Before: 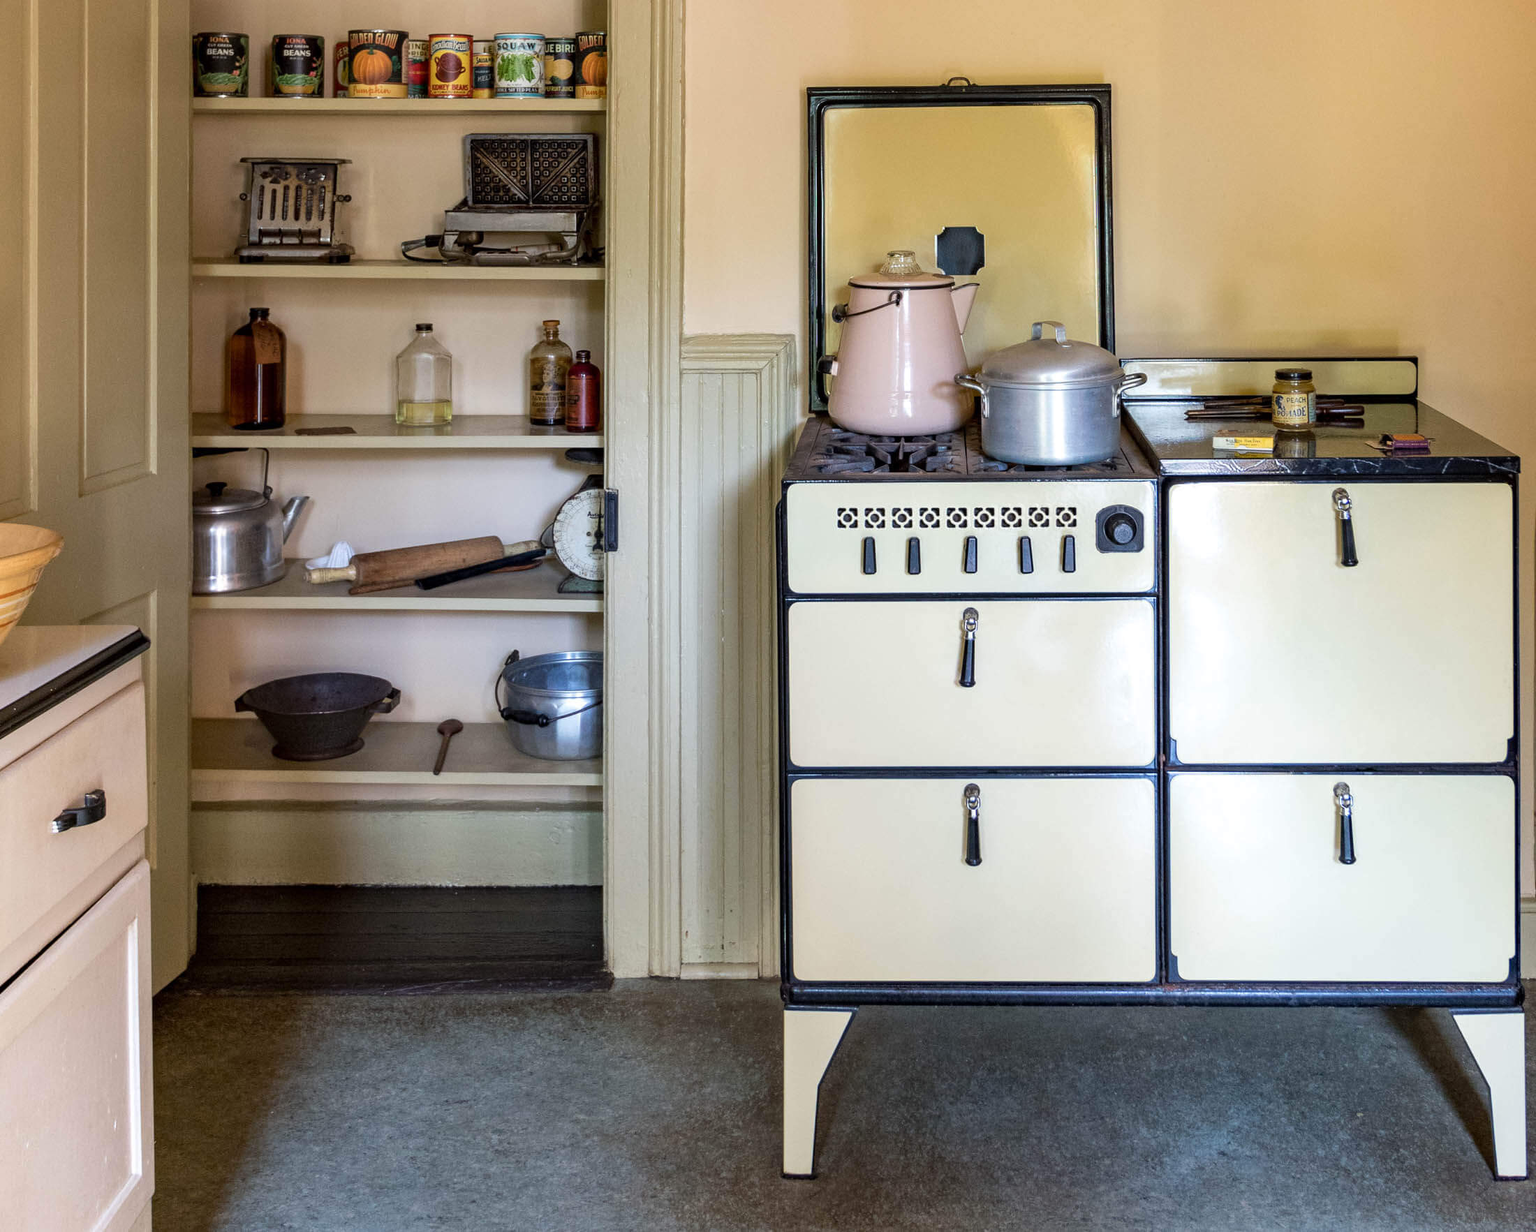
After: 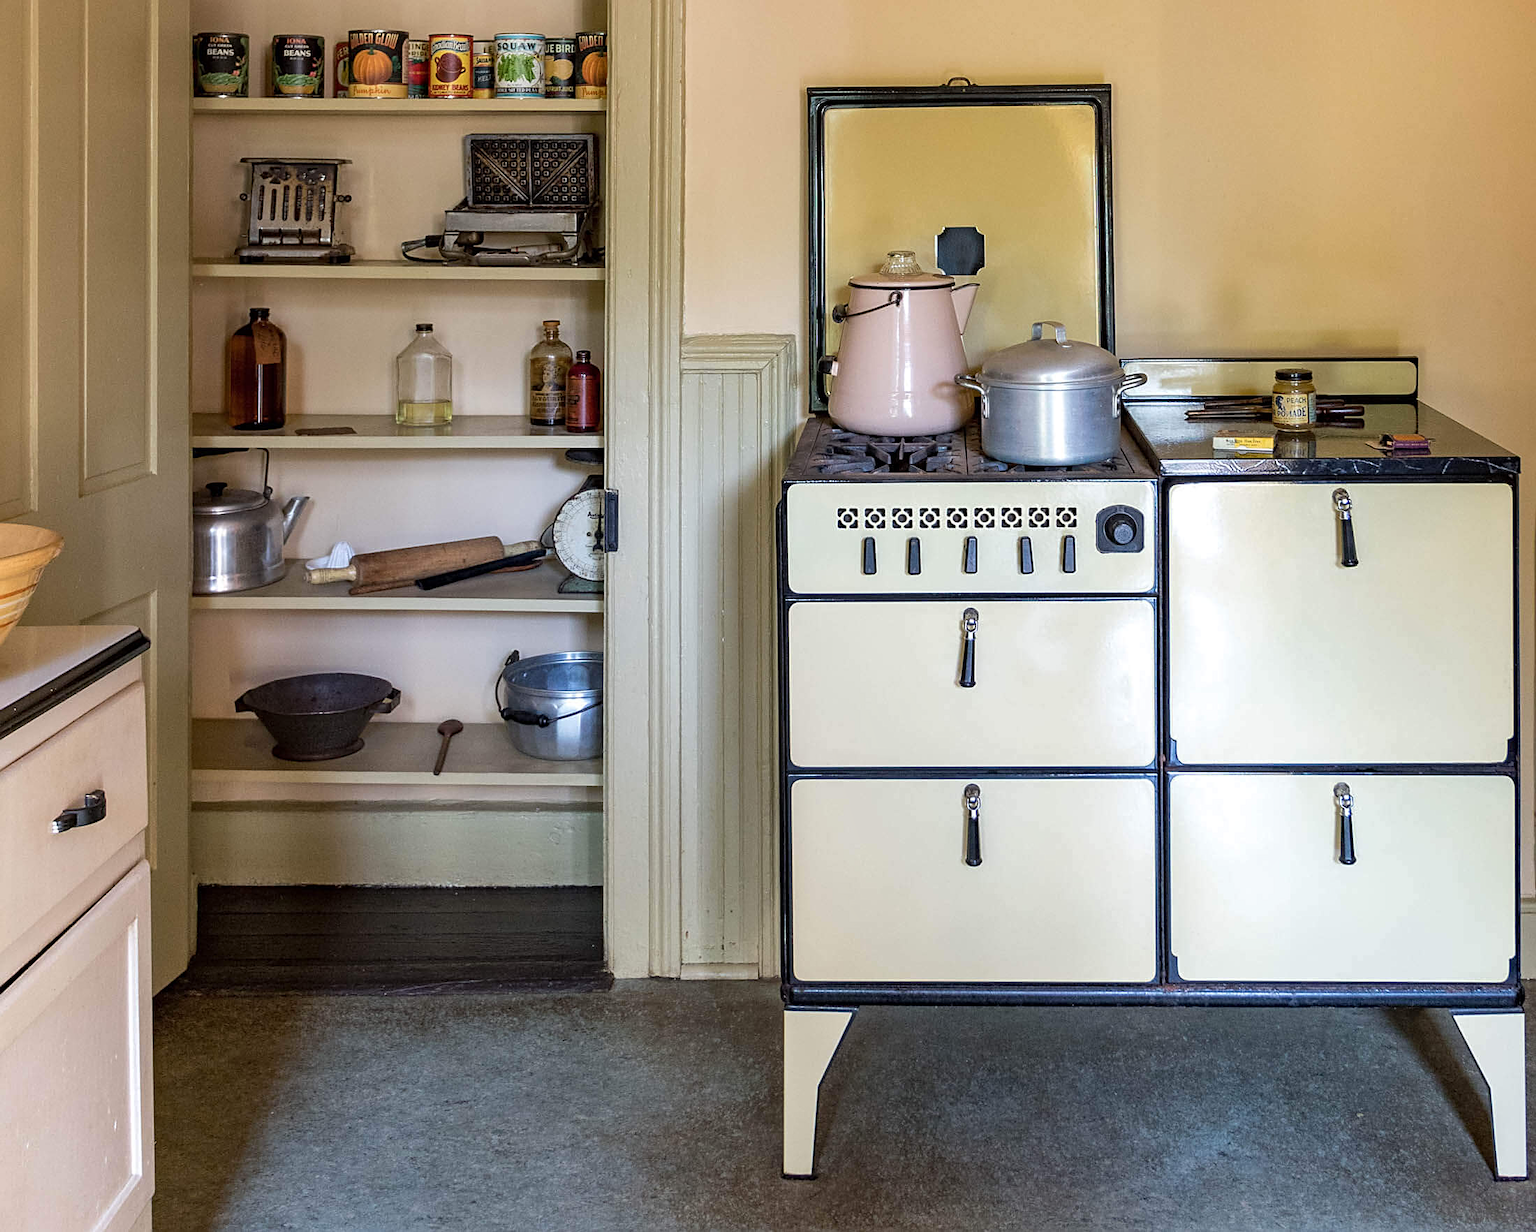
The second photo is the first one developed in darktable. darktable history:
shadows and highlights: shadows 25.4, highlights -26.15
sharpen: on, module defaults
